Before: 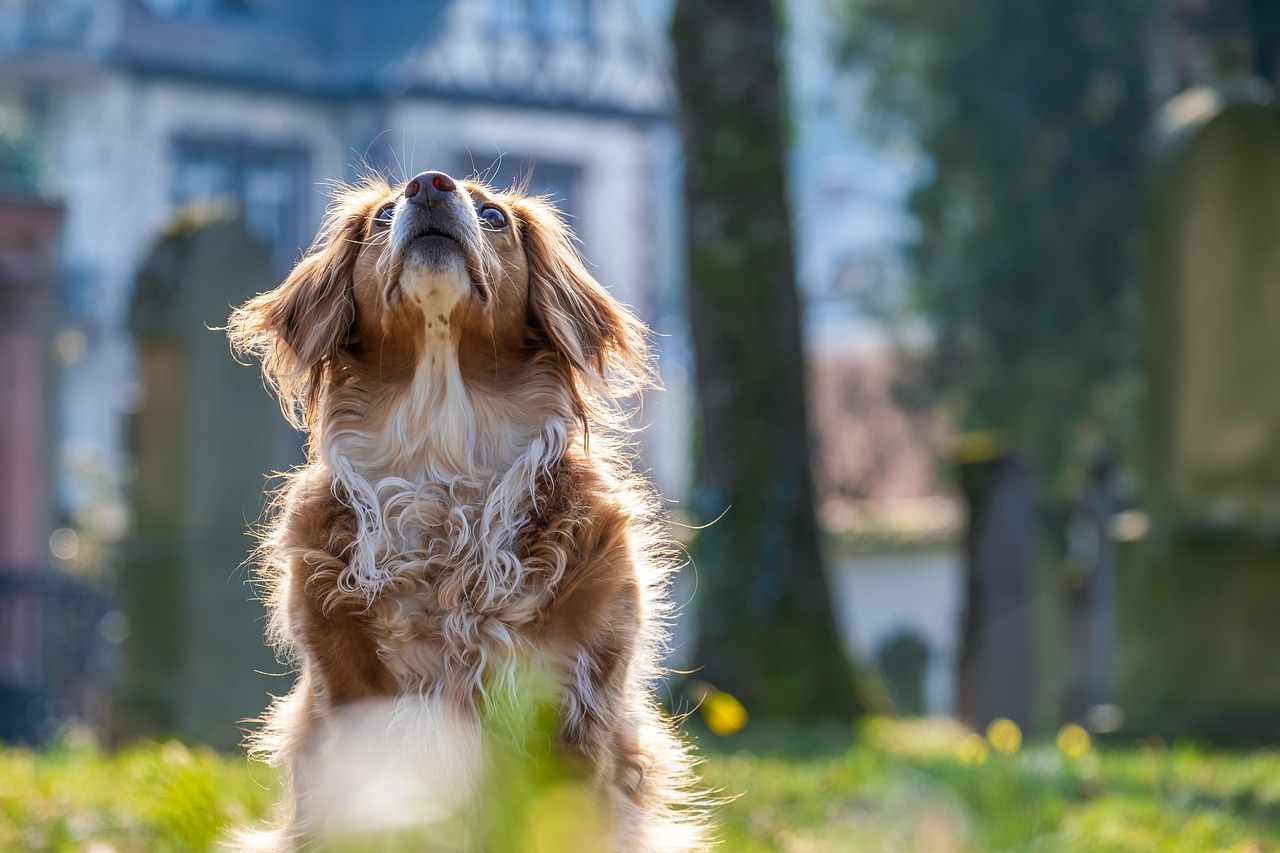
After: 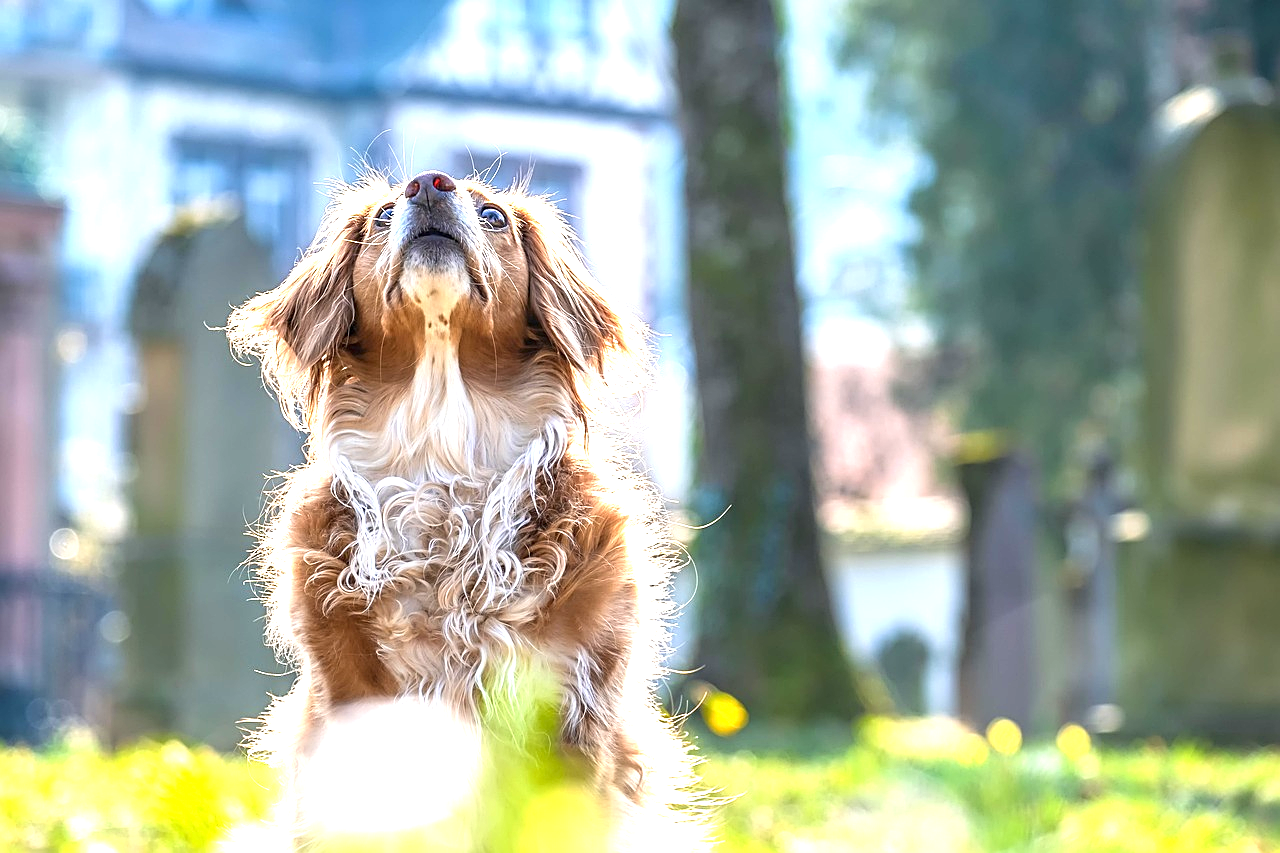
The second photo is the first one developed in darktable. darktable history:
sharpen: on, module defaults
exposure: exposure 1.503 EV, compensate exposure bias true, compensate highlight preservation false
